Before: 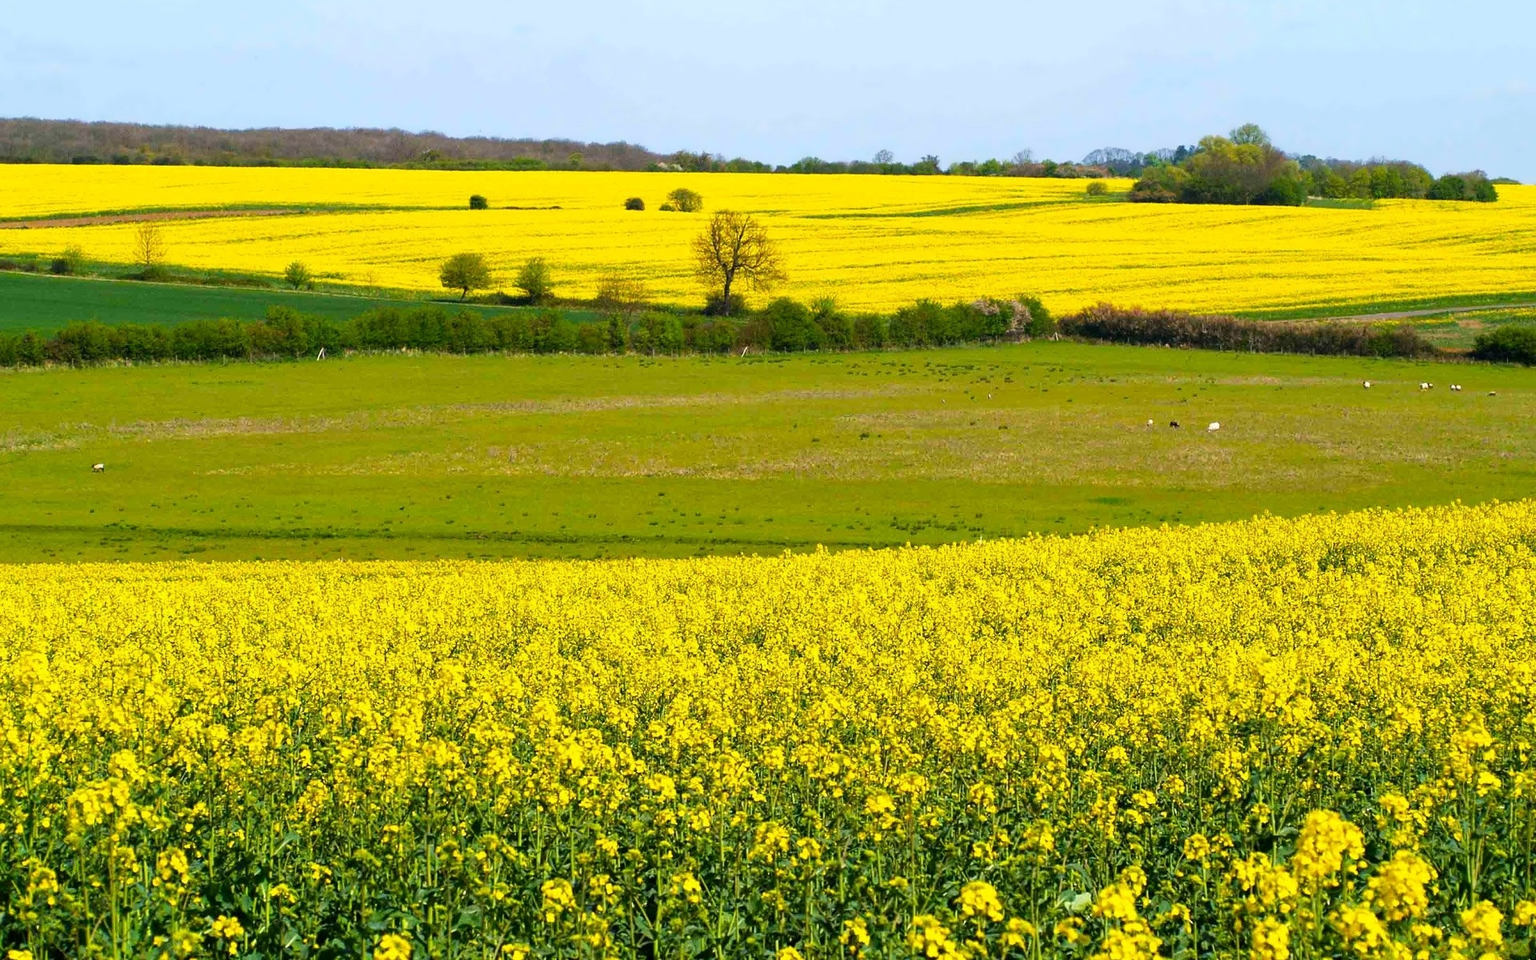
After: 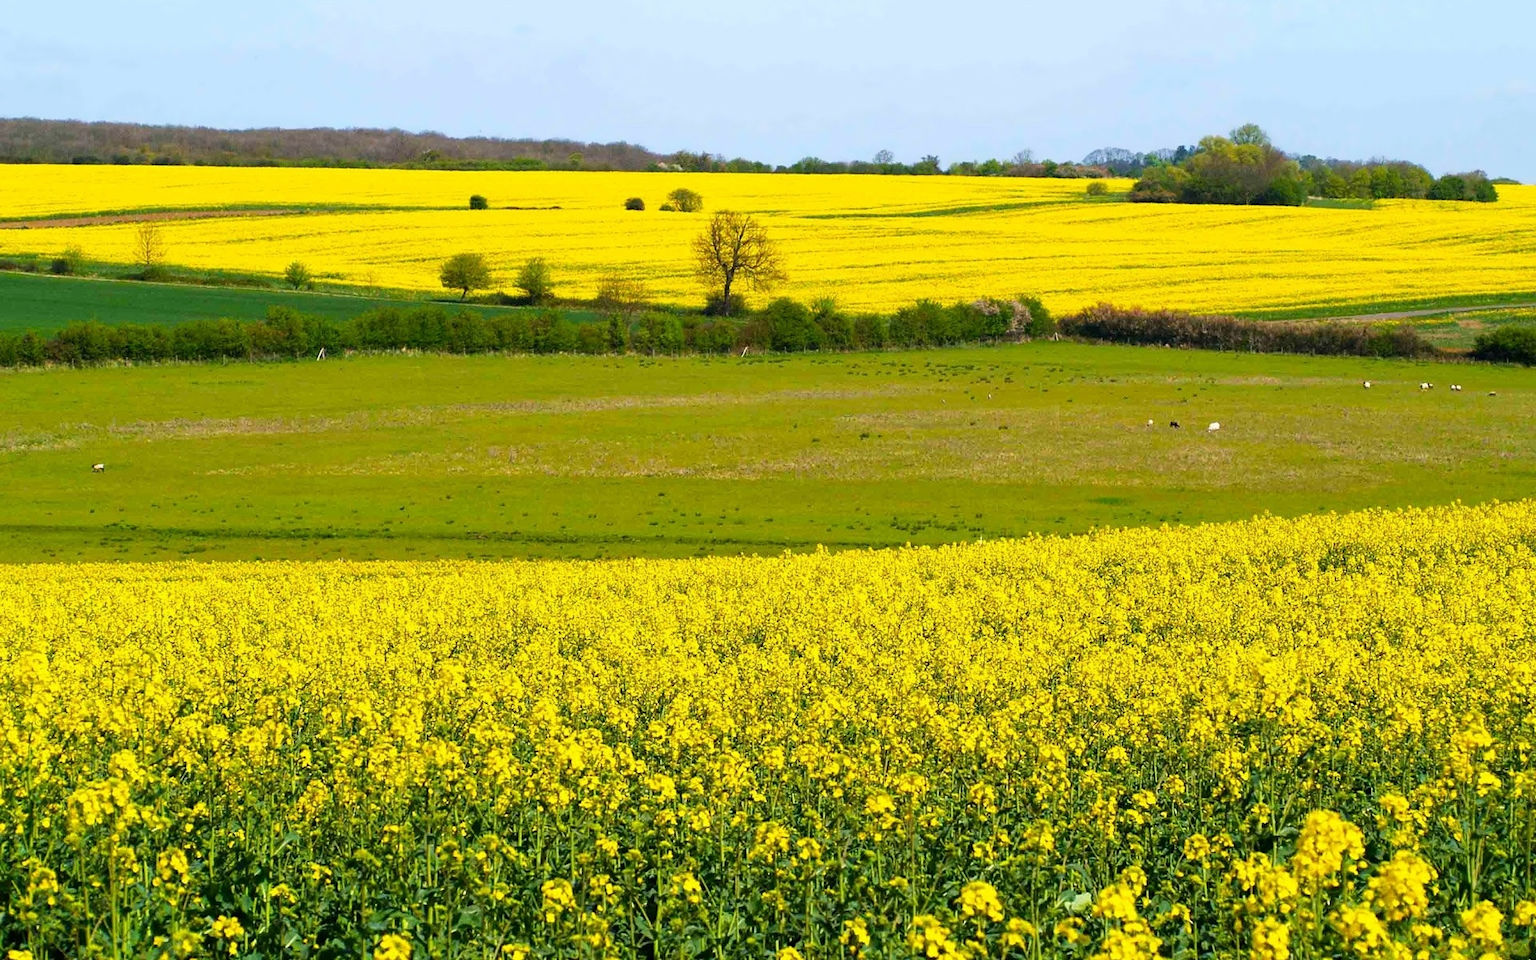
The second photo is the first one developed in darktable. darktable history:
exposure: exposure -0.01 EV, compensate highlight preservation false
